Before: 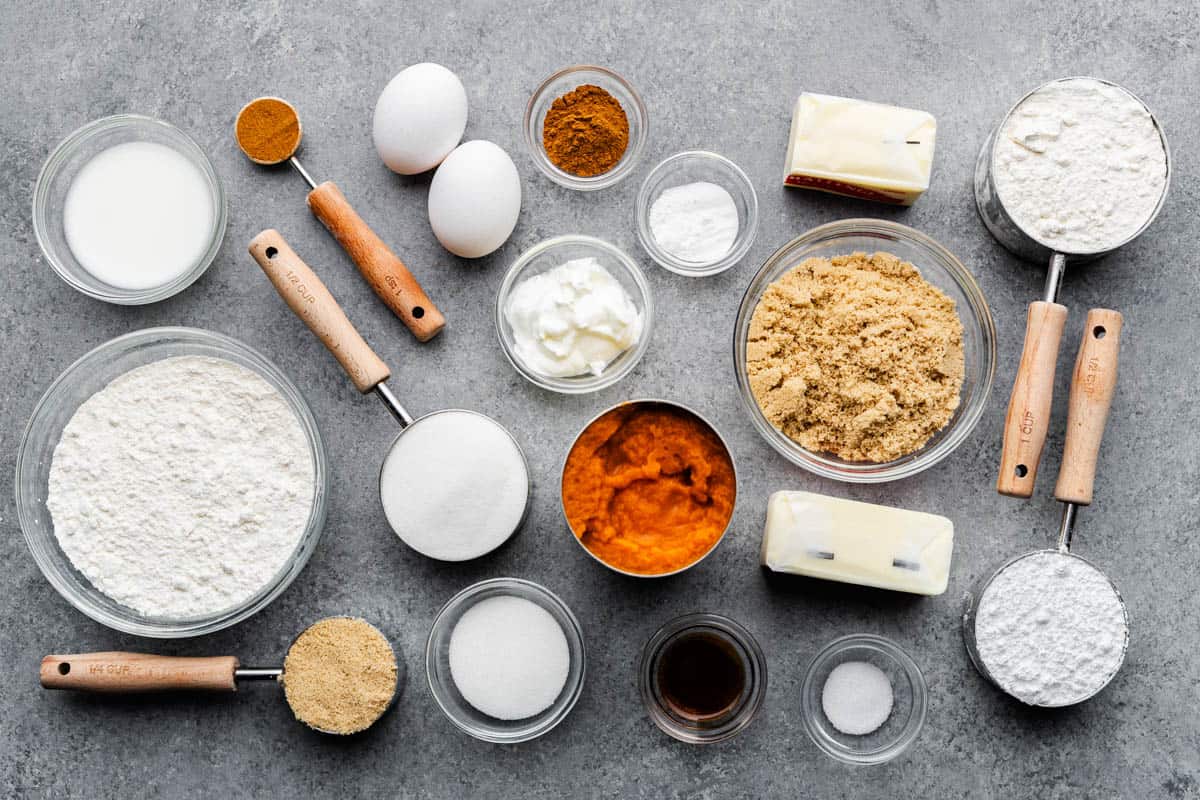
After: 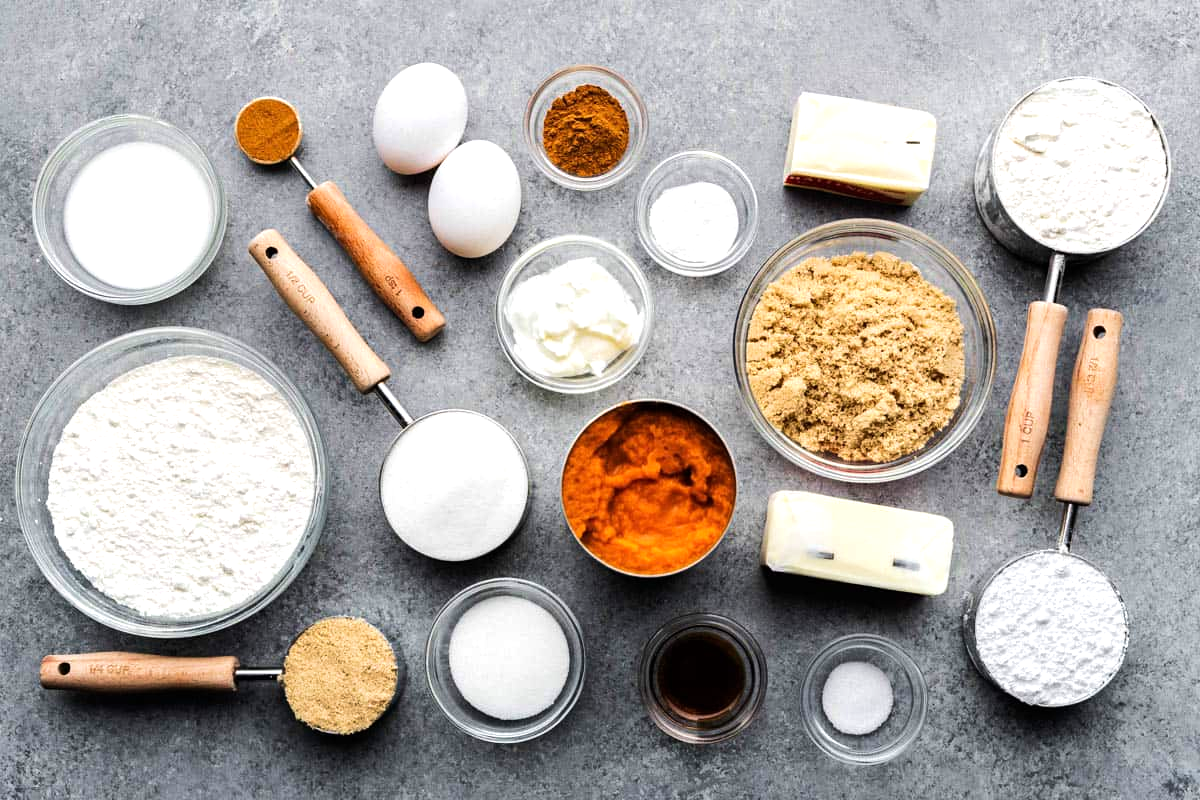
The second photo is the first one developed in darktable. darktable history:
velvia: on, module defaults
tone equalizer: -8 EV -0.43 EV, -7 EV -0.385 EV, -6 EV -0.351 EV, -5 EV -0.252 EV, -3 EV 0.235 EV, -2 EV 0.317 EV, -1 EV 0.365 EV, +0 EV 0.445 EV, edges refinement/feathering 500, mask exposure compensation -1.57 EV, preserve details no
